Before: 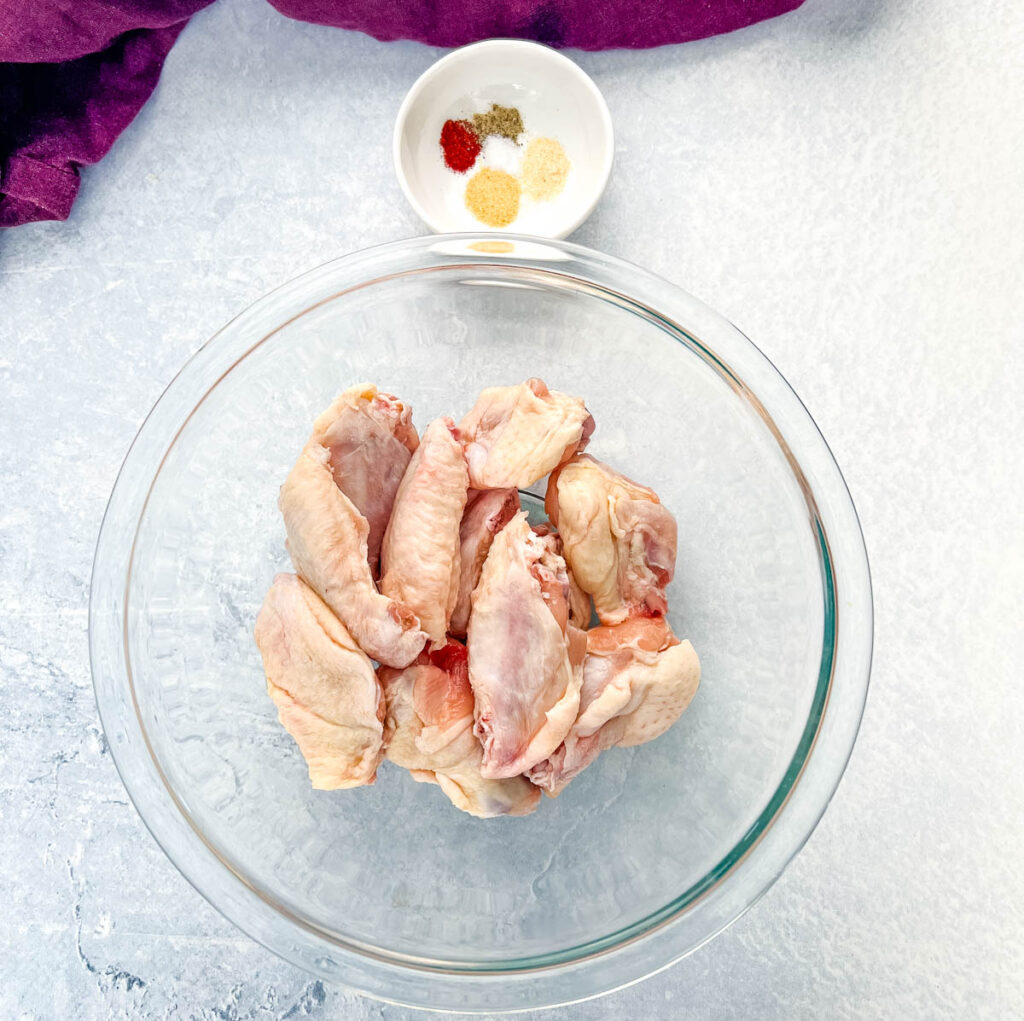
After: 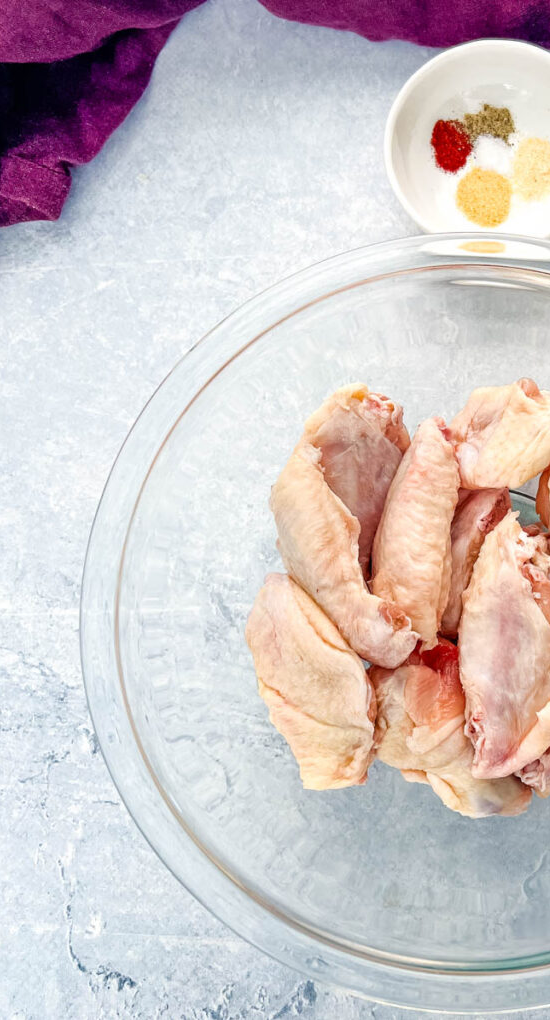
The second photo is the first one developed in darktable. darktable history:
crop: left 0.883%, right 45.406%, bottom 0.083%
